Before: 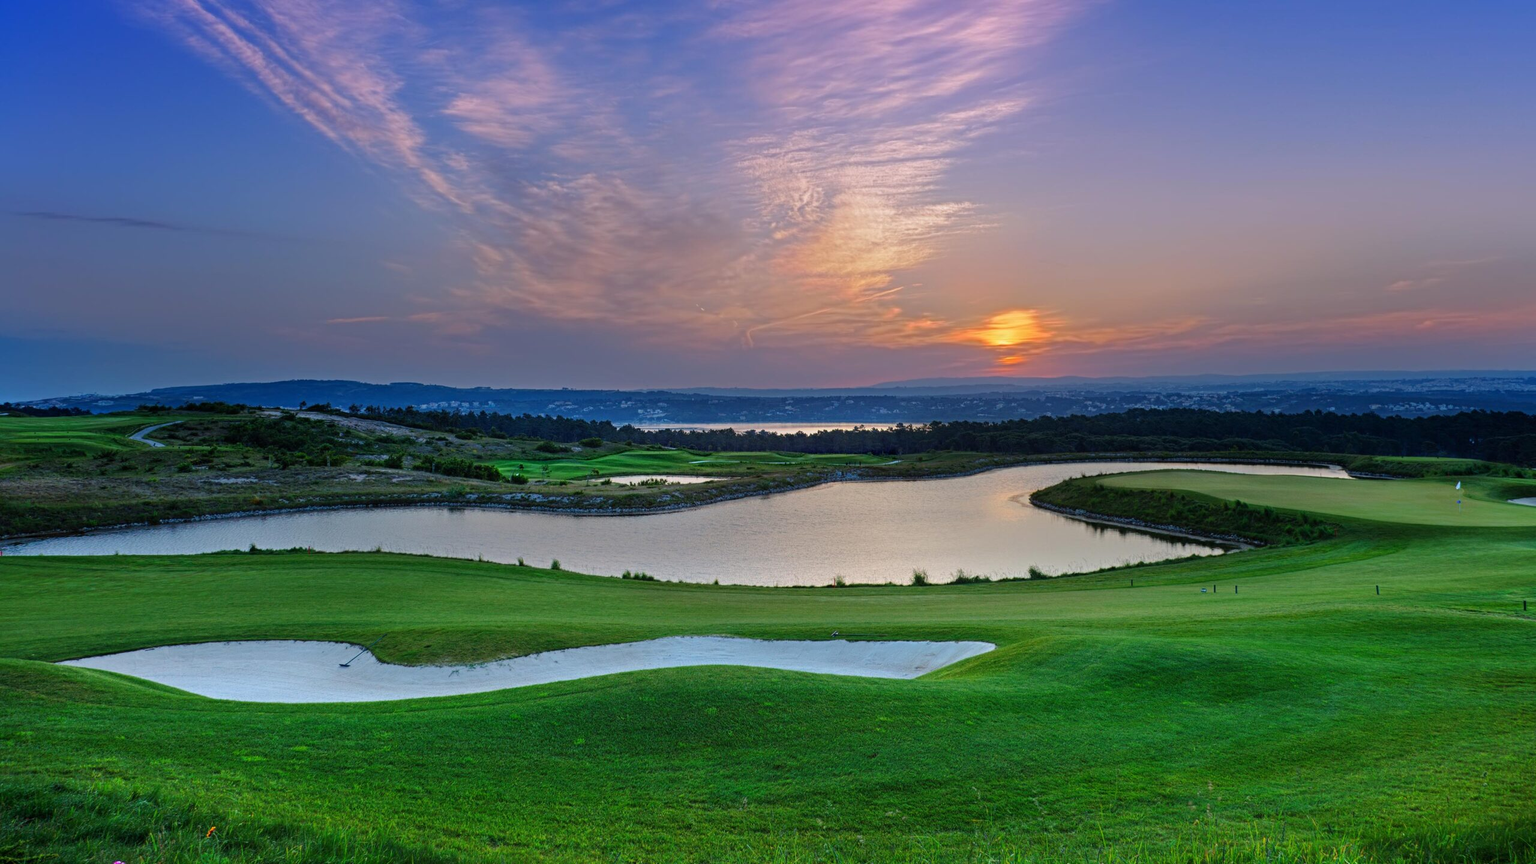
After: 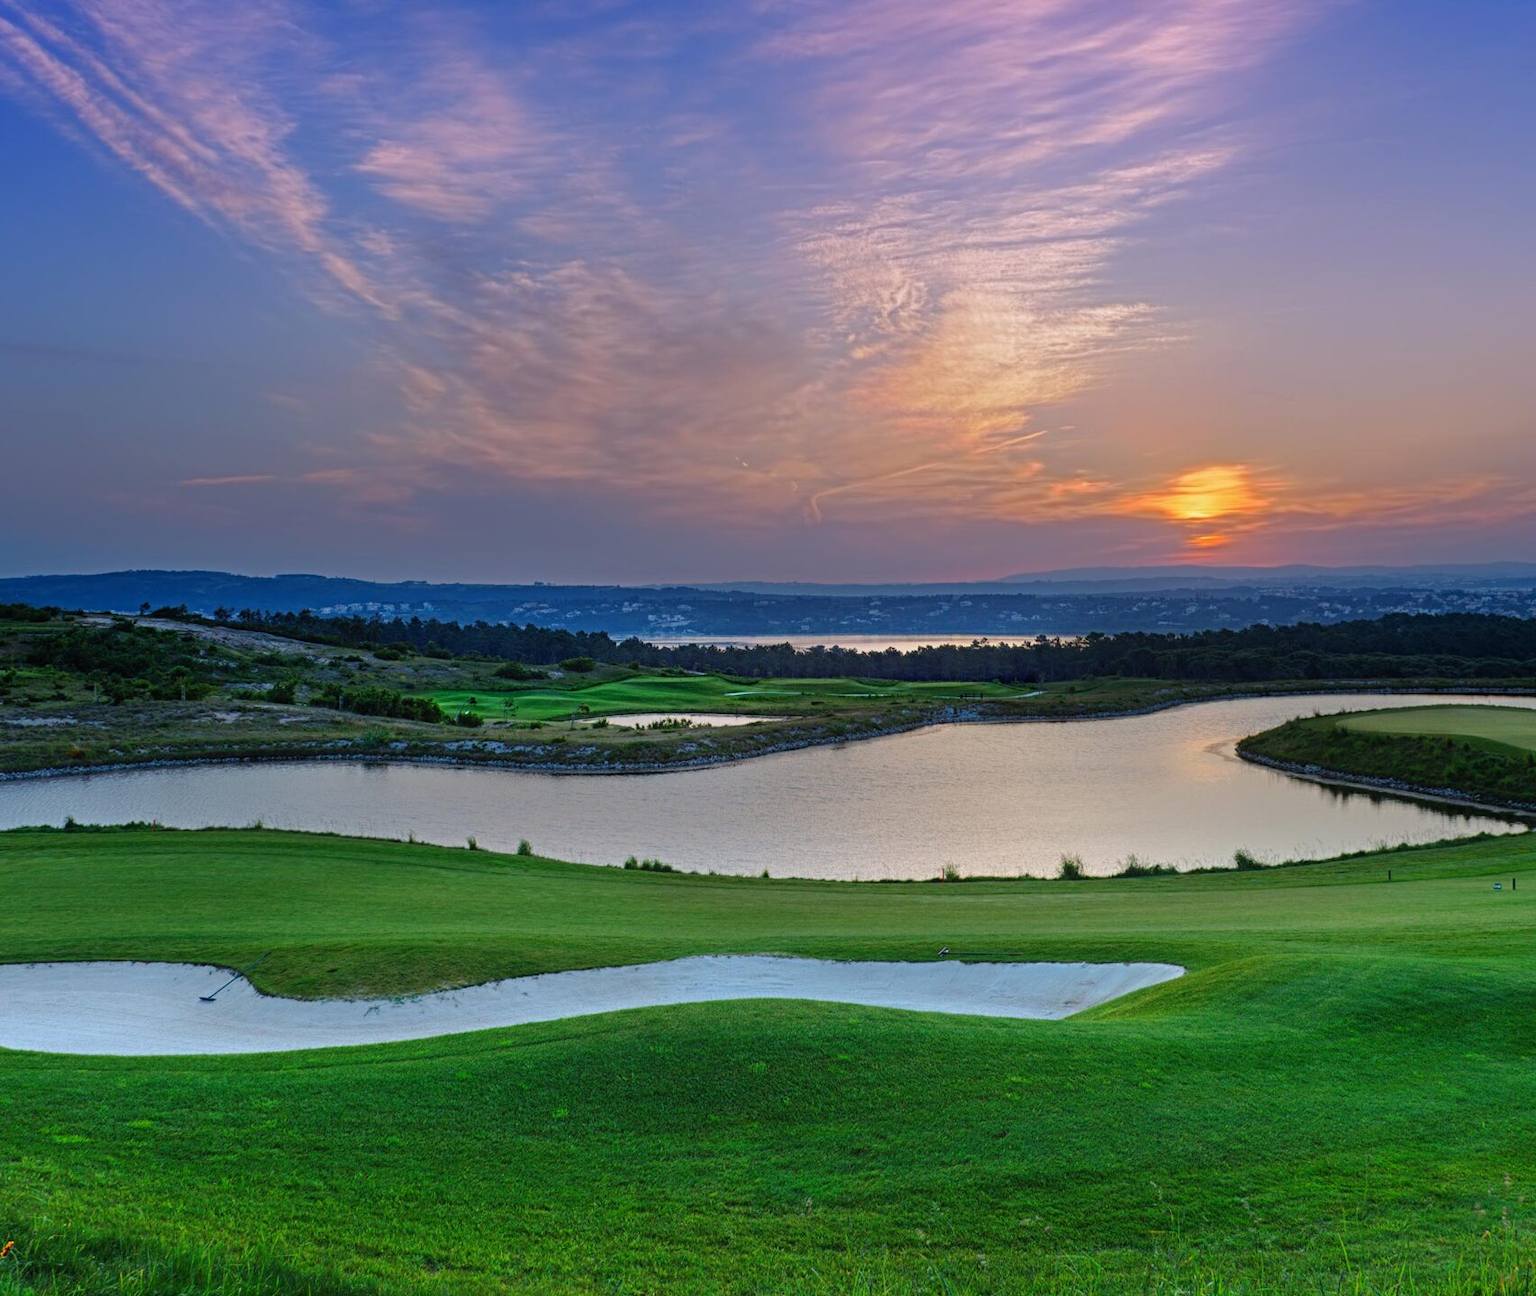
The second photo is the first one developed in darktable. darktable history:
crop and rotate: left 13.459%, right 19.937%
contrast equalizer: y [[0.5, 0.5, 0.472, 0.5, 0.5, 0.5], [0.5 ×6], [0.5 ×6], [0 ×6], [0 ×6]]
